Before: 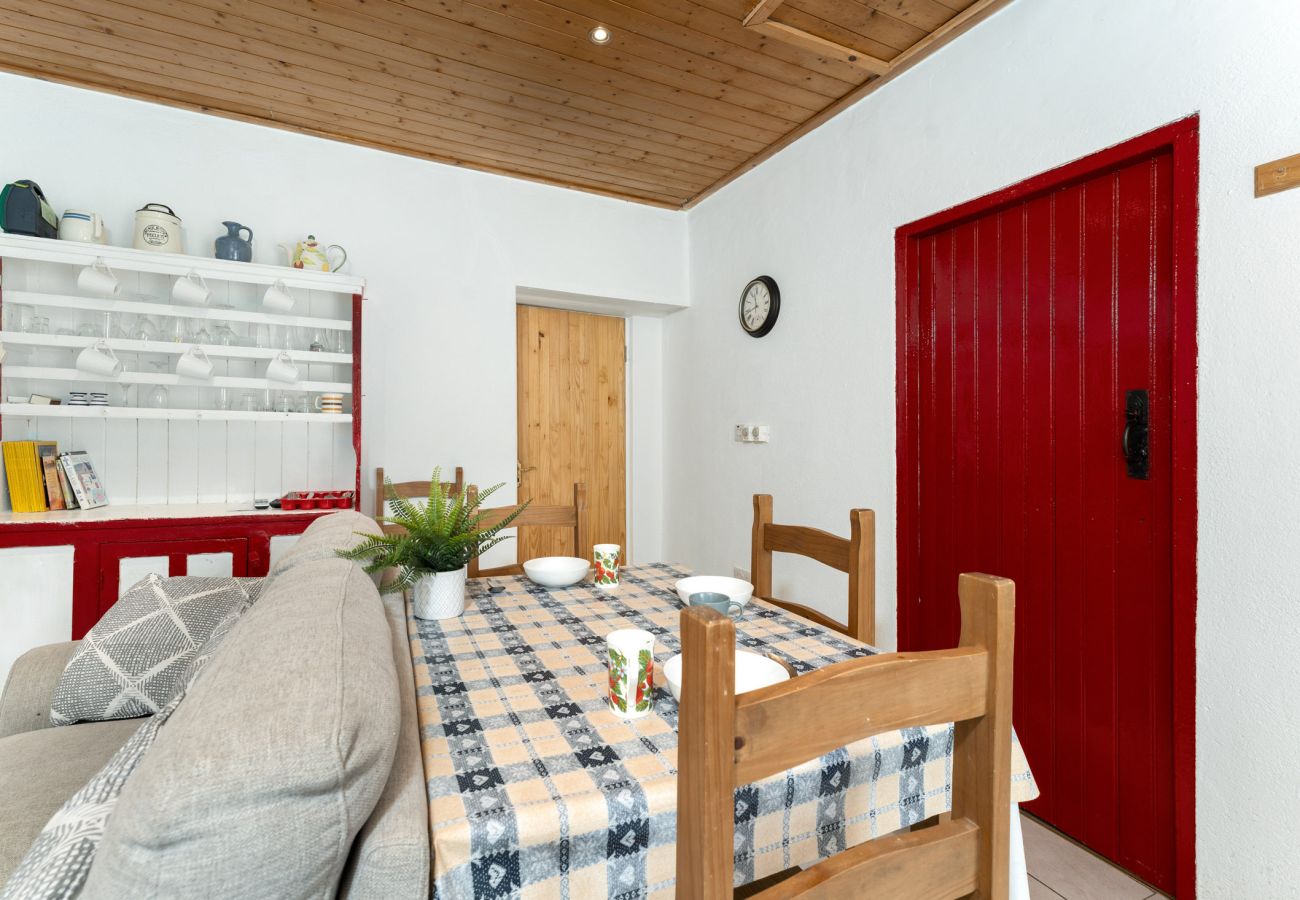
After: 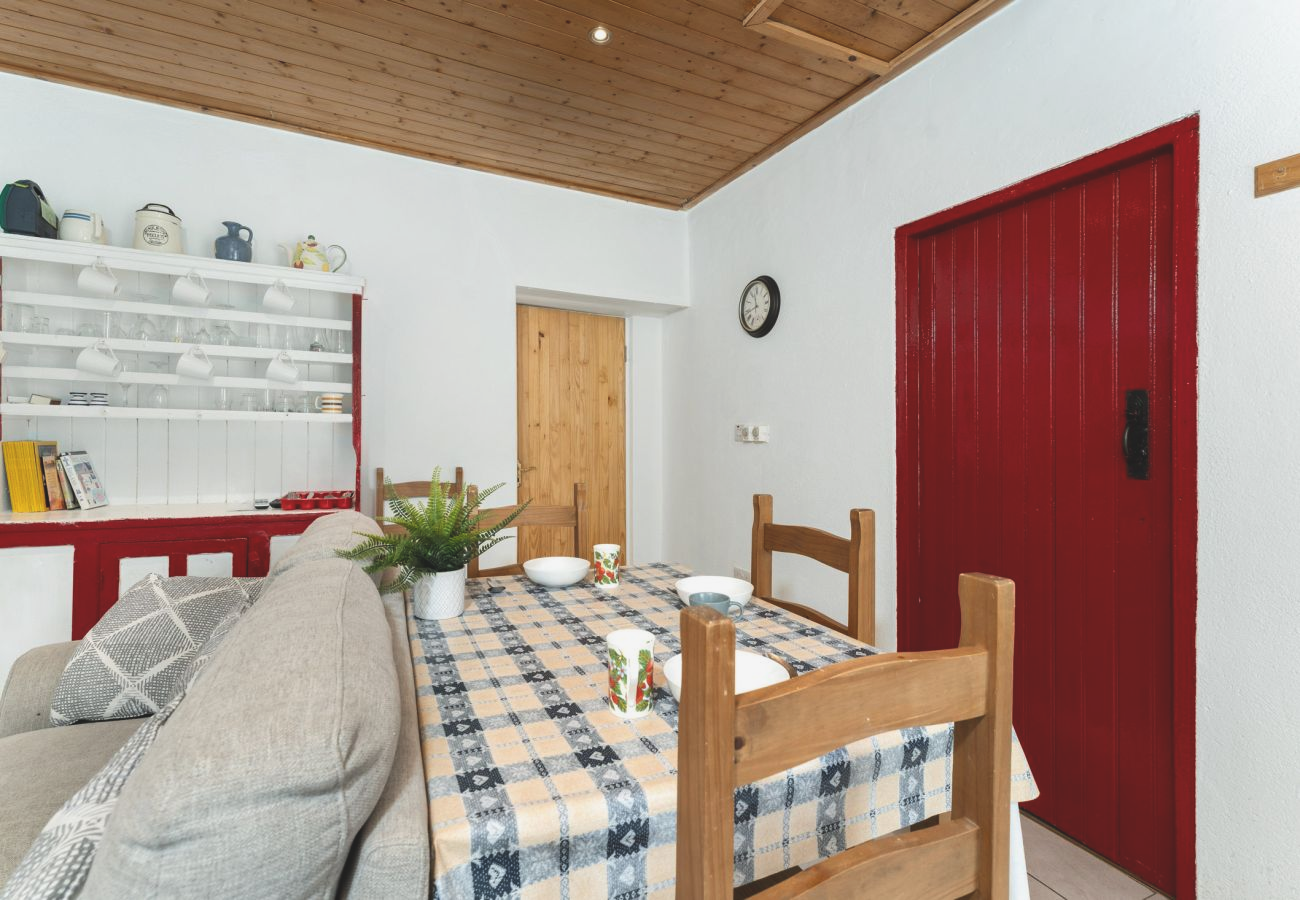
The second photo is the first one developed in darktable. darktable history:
exposure: black level correction -0.015, exposure -0.133 EV, compensate highlight preservation false
tone equalizer: smoothing diameter 24.78%, edges refinement/feathering 7.37, preserve details guided filter
